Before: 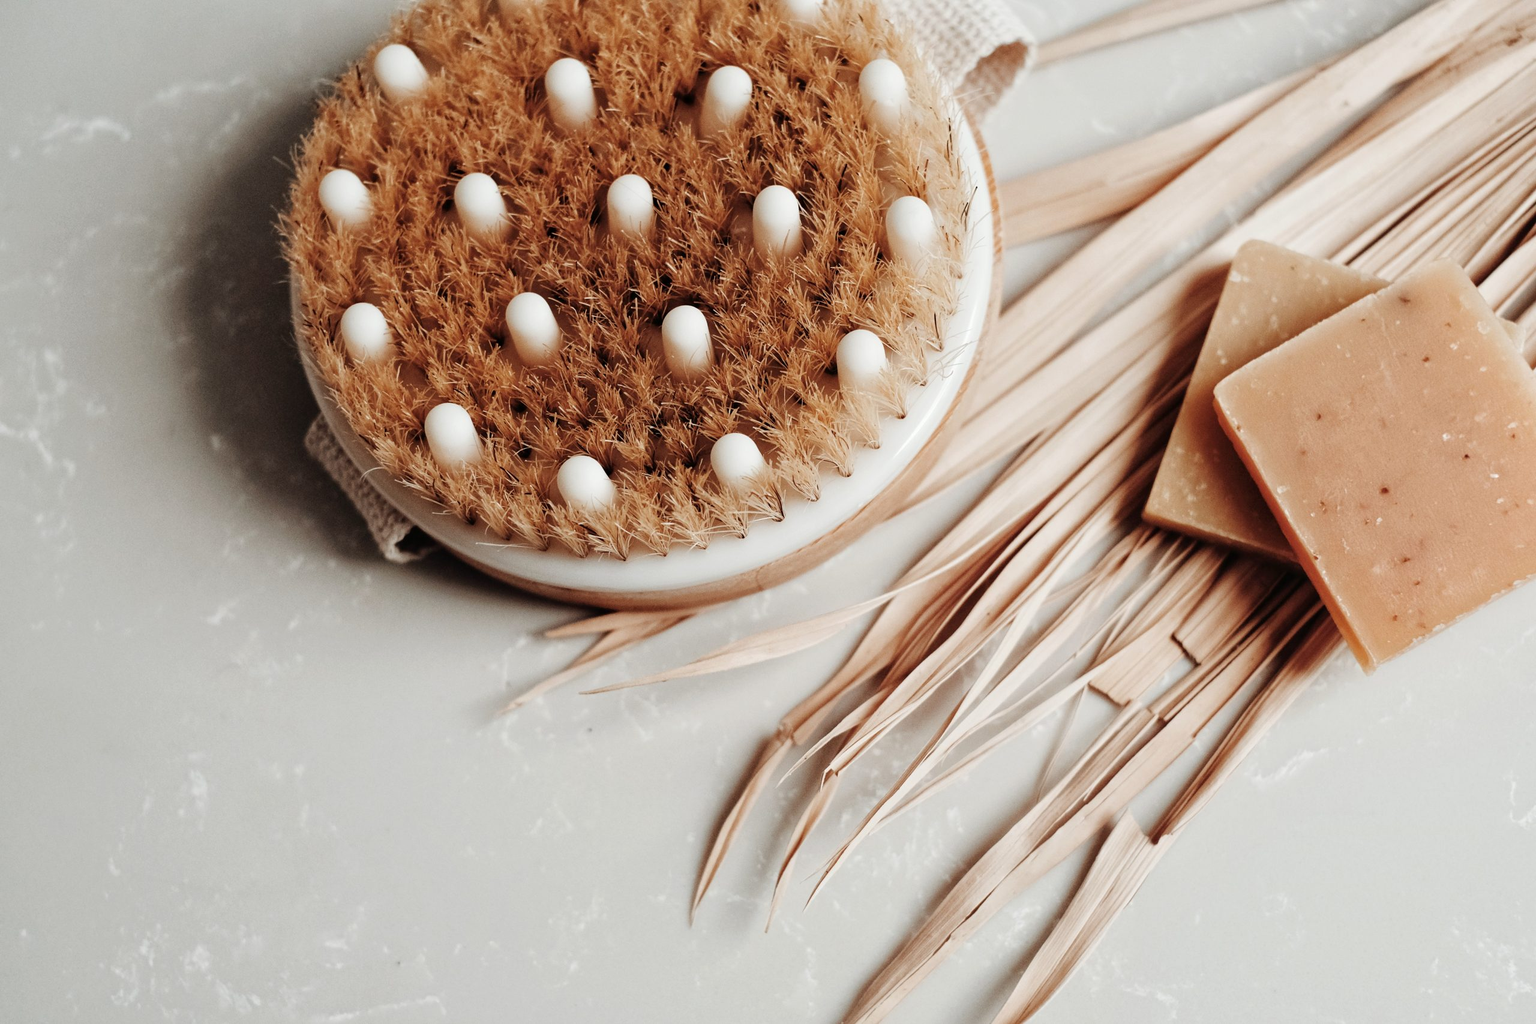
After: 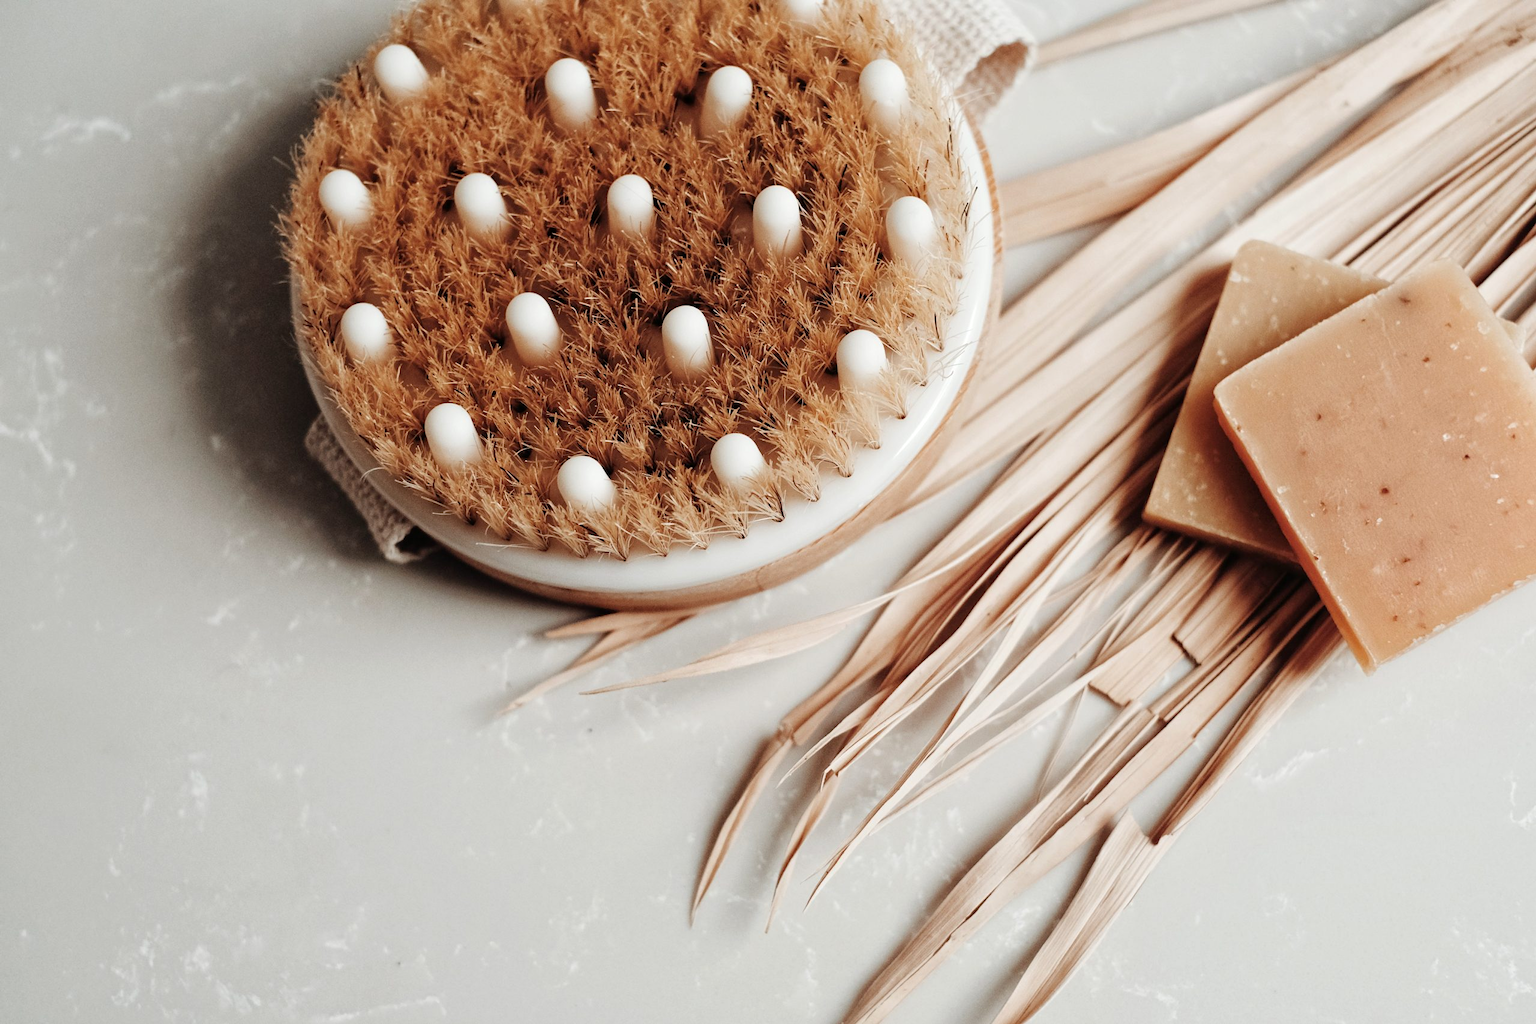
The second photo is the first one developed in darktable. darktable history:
levels: black 3.9%, levels [0, 0.492, 0.984]
exposure: compensate exposure bias true, compensate highlight preservation false
